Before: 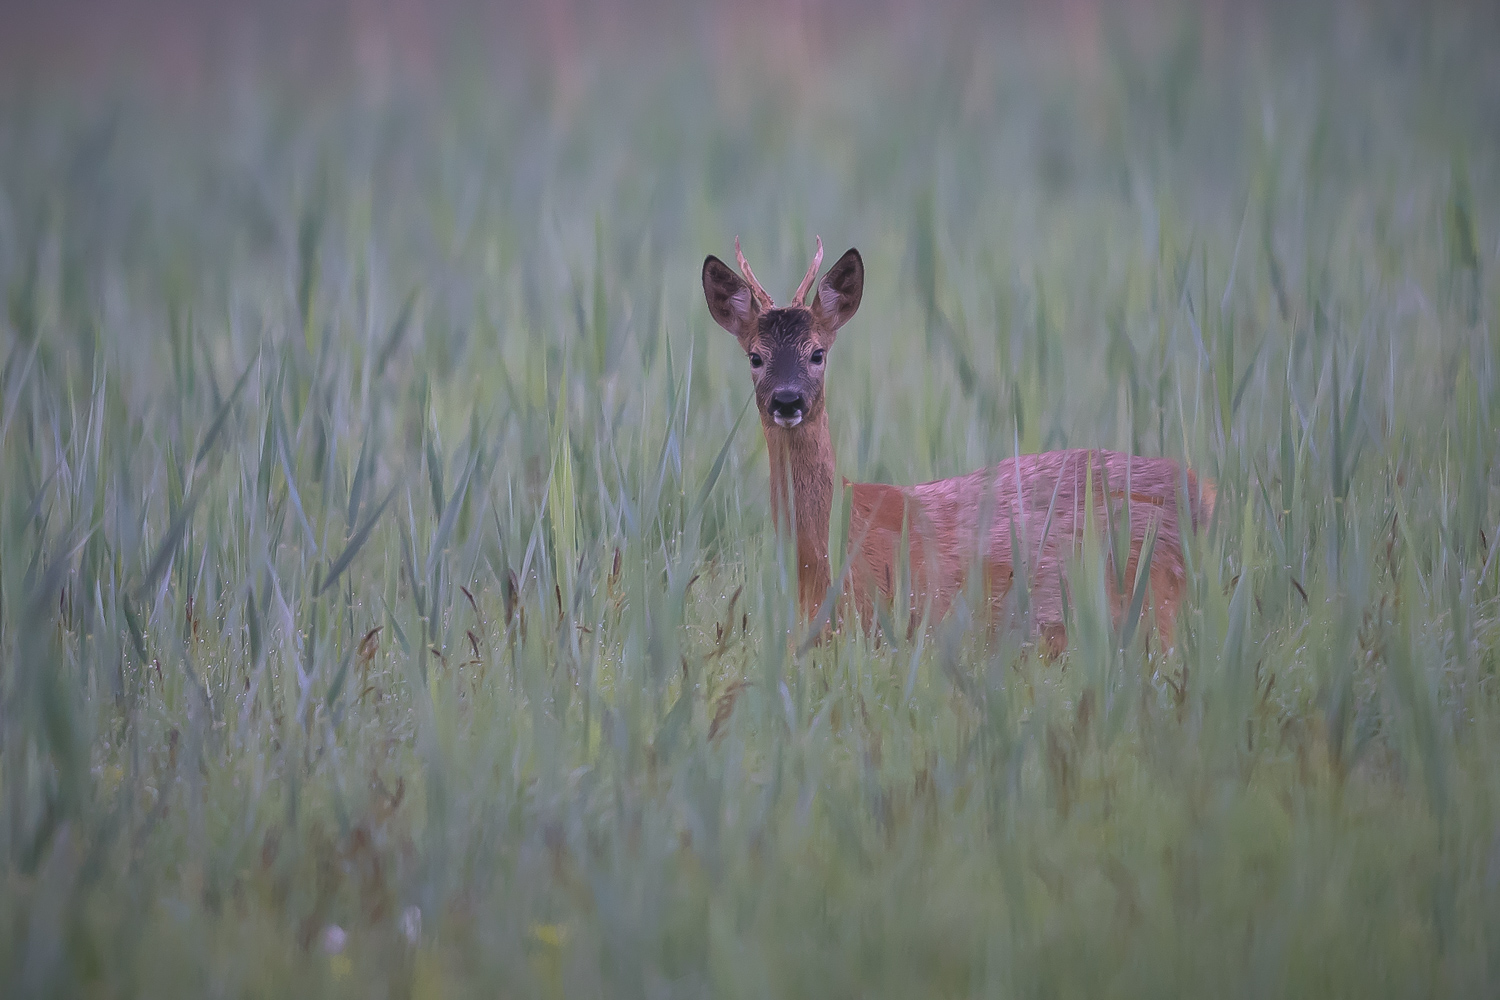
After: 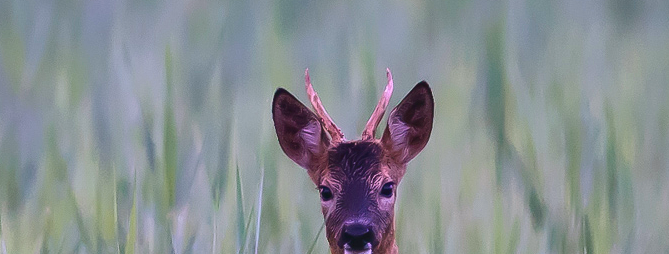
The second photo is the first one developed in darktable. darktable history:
contrast brightness saturation: contrast 0.28
crop: left 28.668%, top 16.784%, right 26.689%, bottom 57.741%
color balance rgb: power › hue 60.66°, highlights gain › chroma 1.444%, highlights gain › hue 309.83°, linear chroma grading › global chroma 32.939%, perceptual saturation grading › global saturation 20.795%, perceptual saturation grading › highlights -19.678%, perceptual saturation grading › shadows 29.253%, global vibrance 20%
